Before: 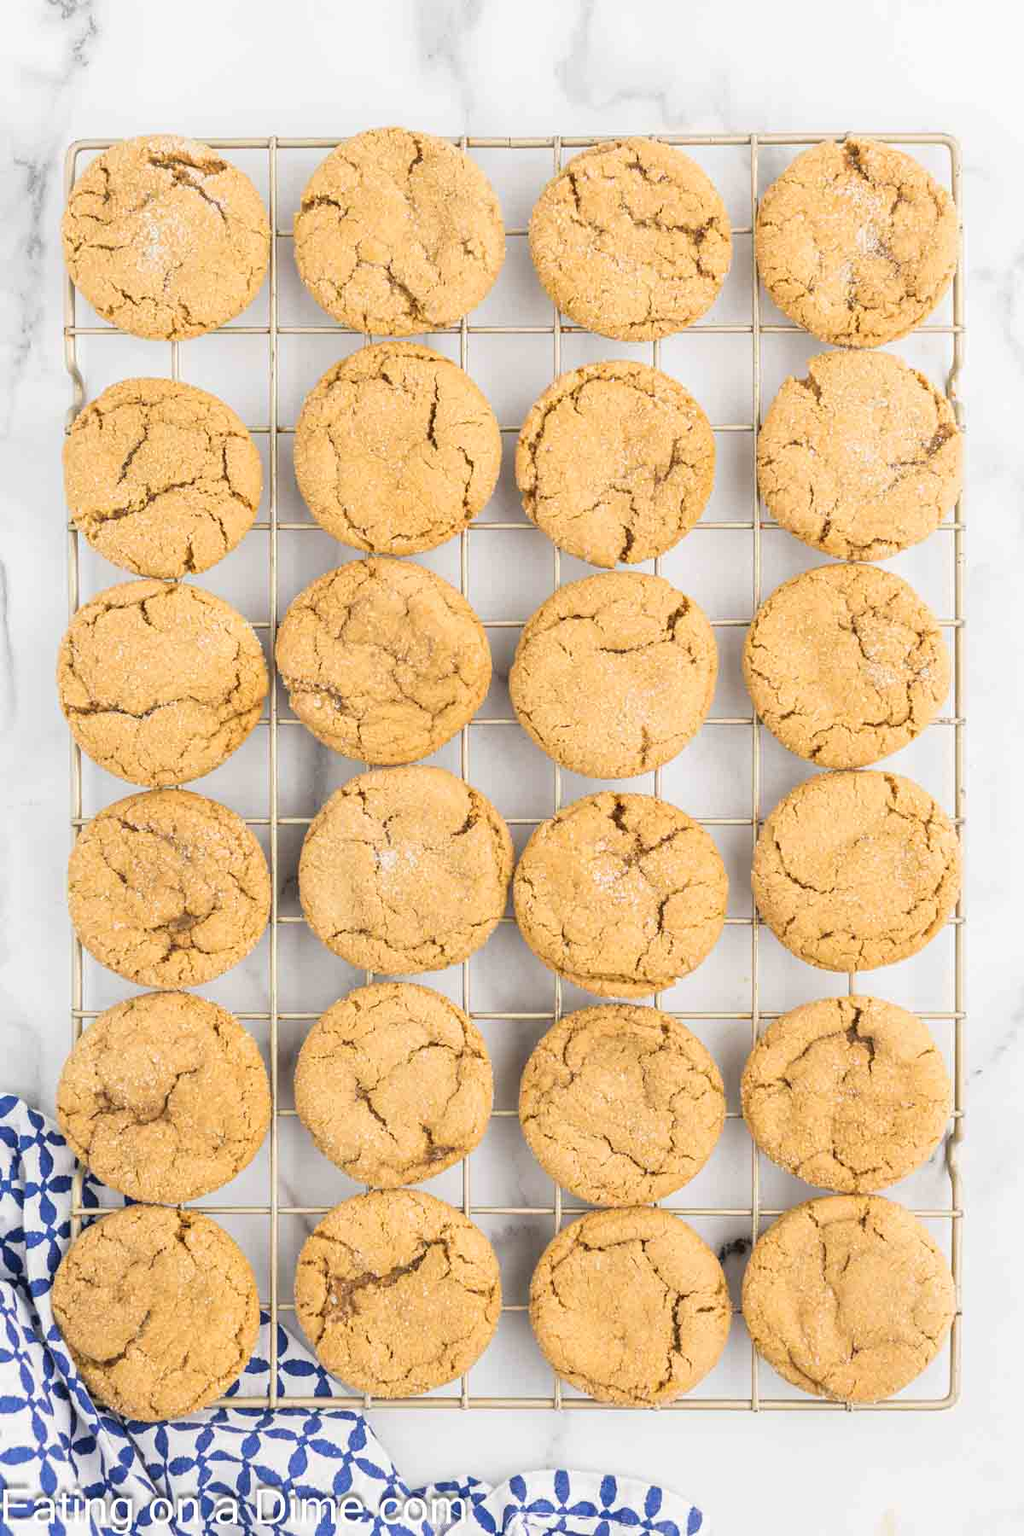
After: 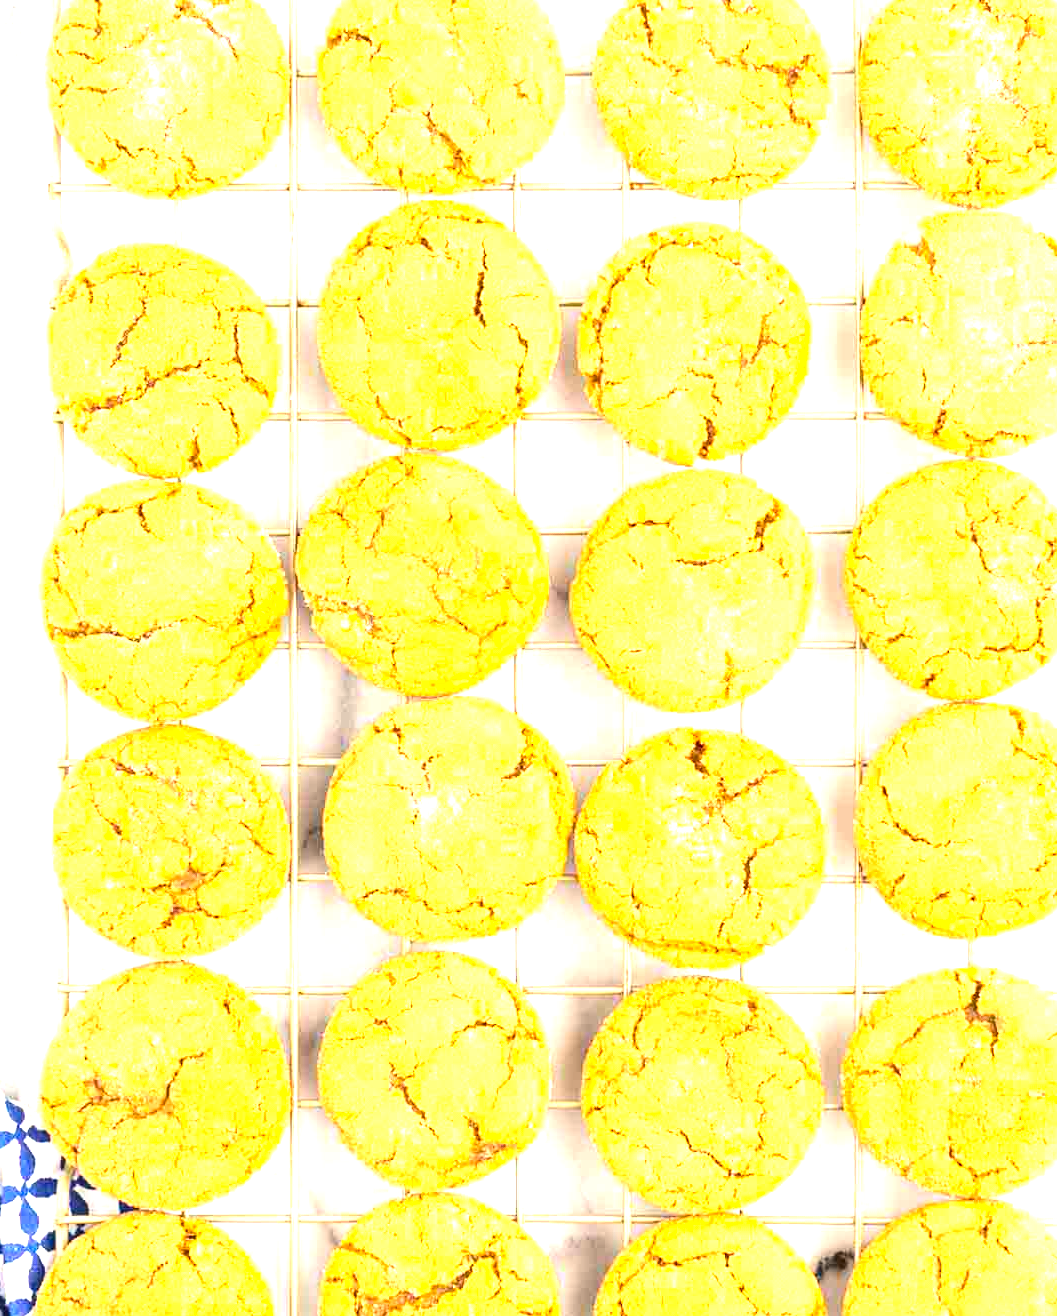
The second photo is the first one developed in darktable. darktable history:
contrast brightness saturation: contrast 0.141
crop and rotate: left 2.289%, top 11.151%, right 9.562%, bottom 15.711%
color balance rgb: power › hue 329.36°, highlights gain › chroma 2.061%, highlights gain › hue 73.73°, perceptual saturation grading › global saturation 19.783%, global vibrance 20%
exposure: black level correction 0, exposure 1.585 EV, compensate exposure bias true, compensate highlight preservation false
